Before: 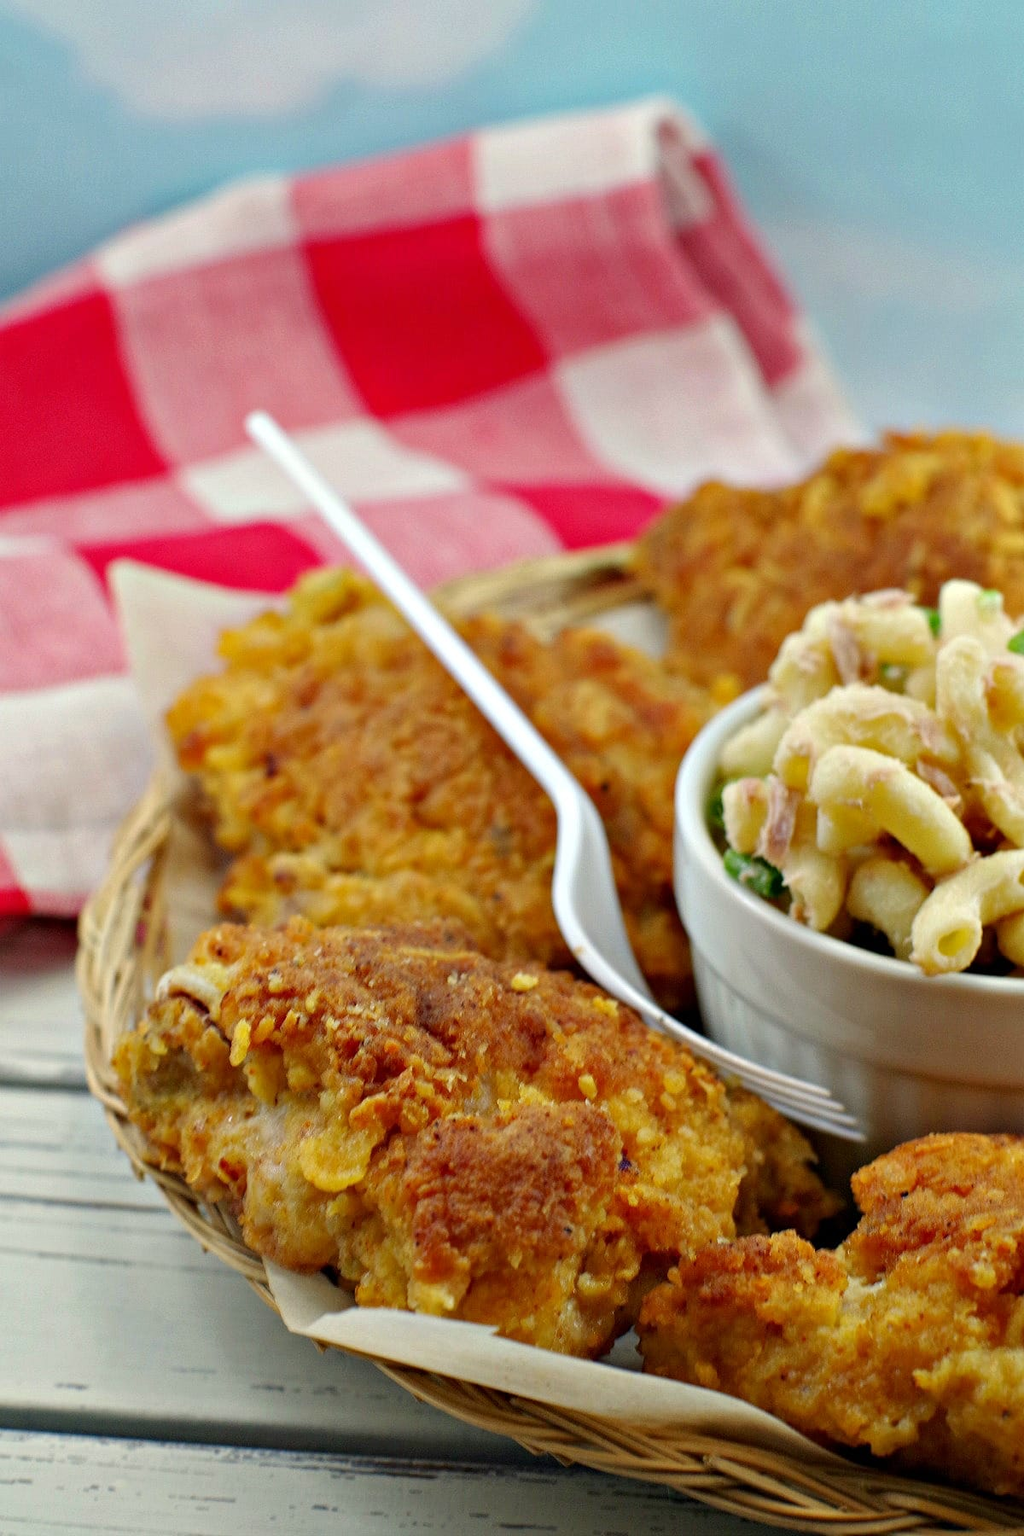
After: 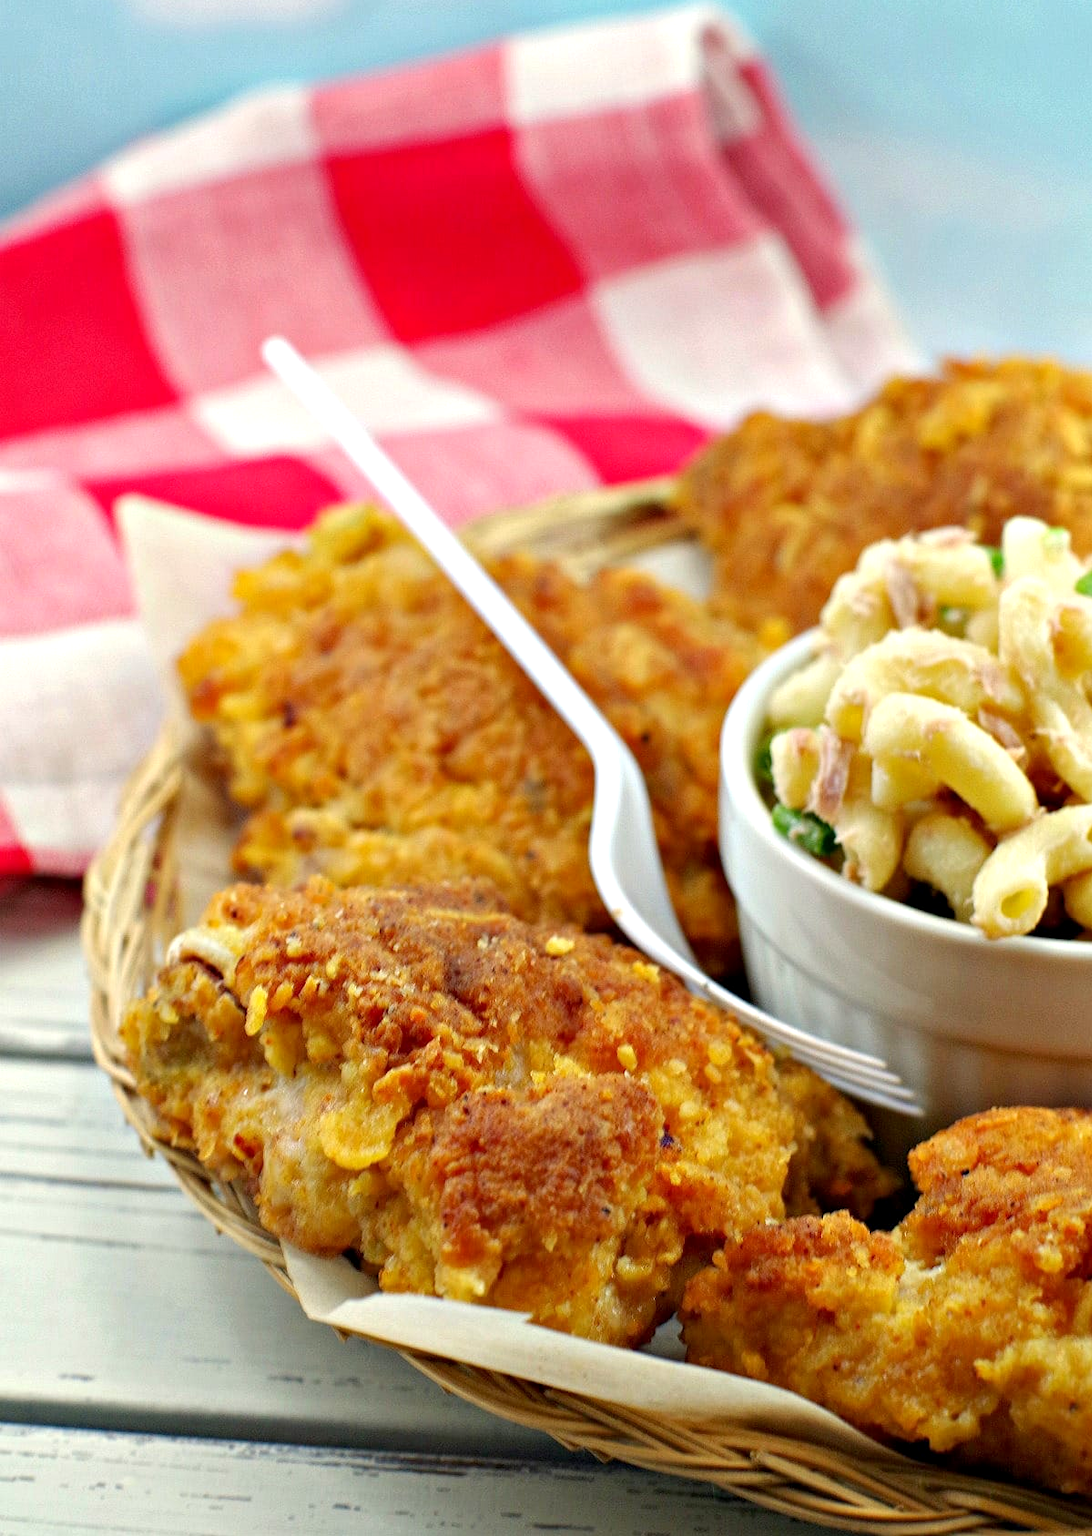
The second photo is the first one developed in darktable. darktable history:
crop and rotate: top 6.25%
exposure: black level correction 0.001, exposure 0.5 EV, compensate exposure bias true, compensate highlight preservation false
